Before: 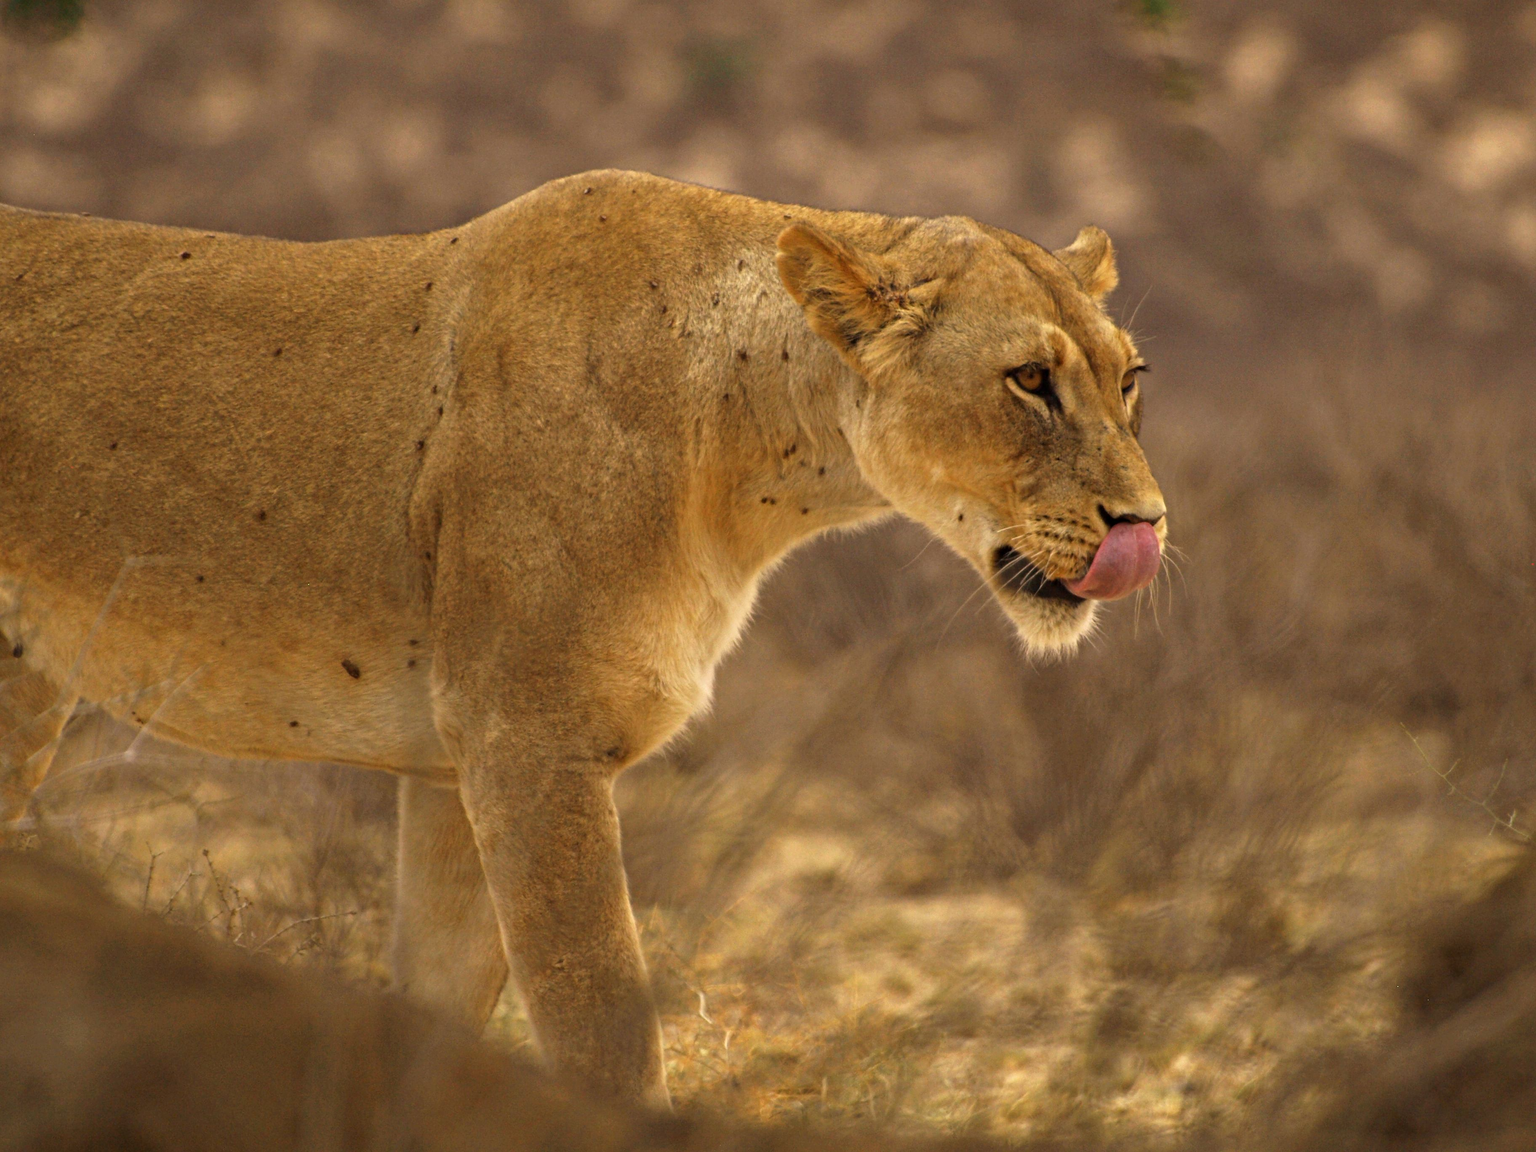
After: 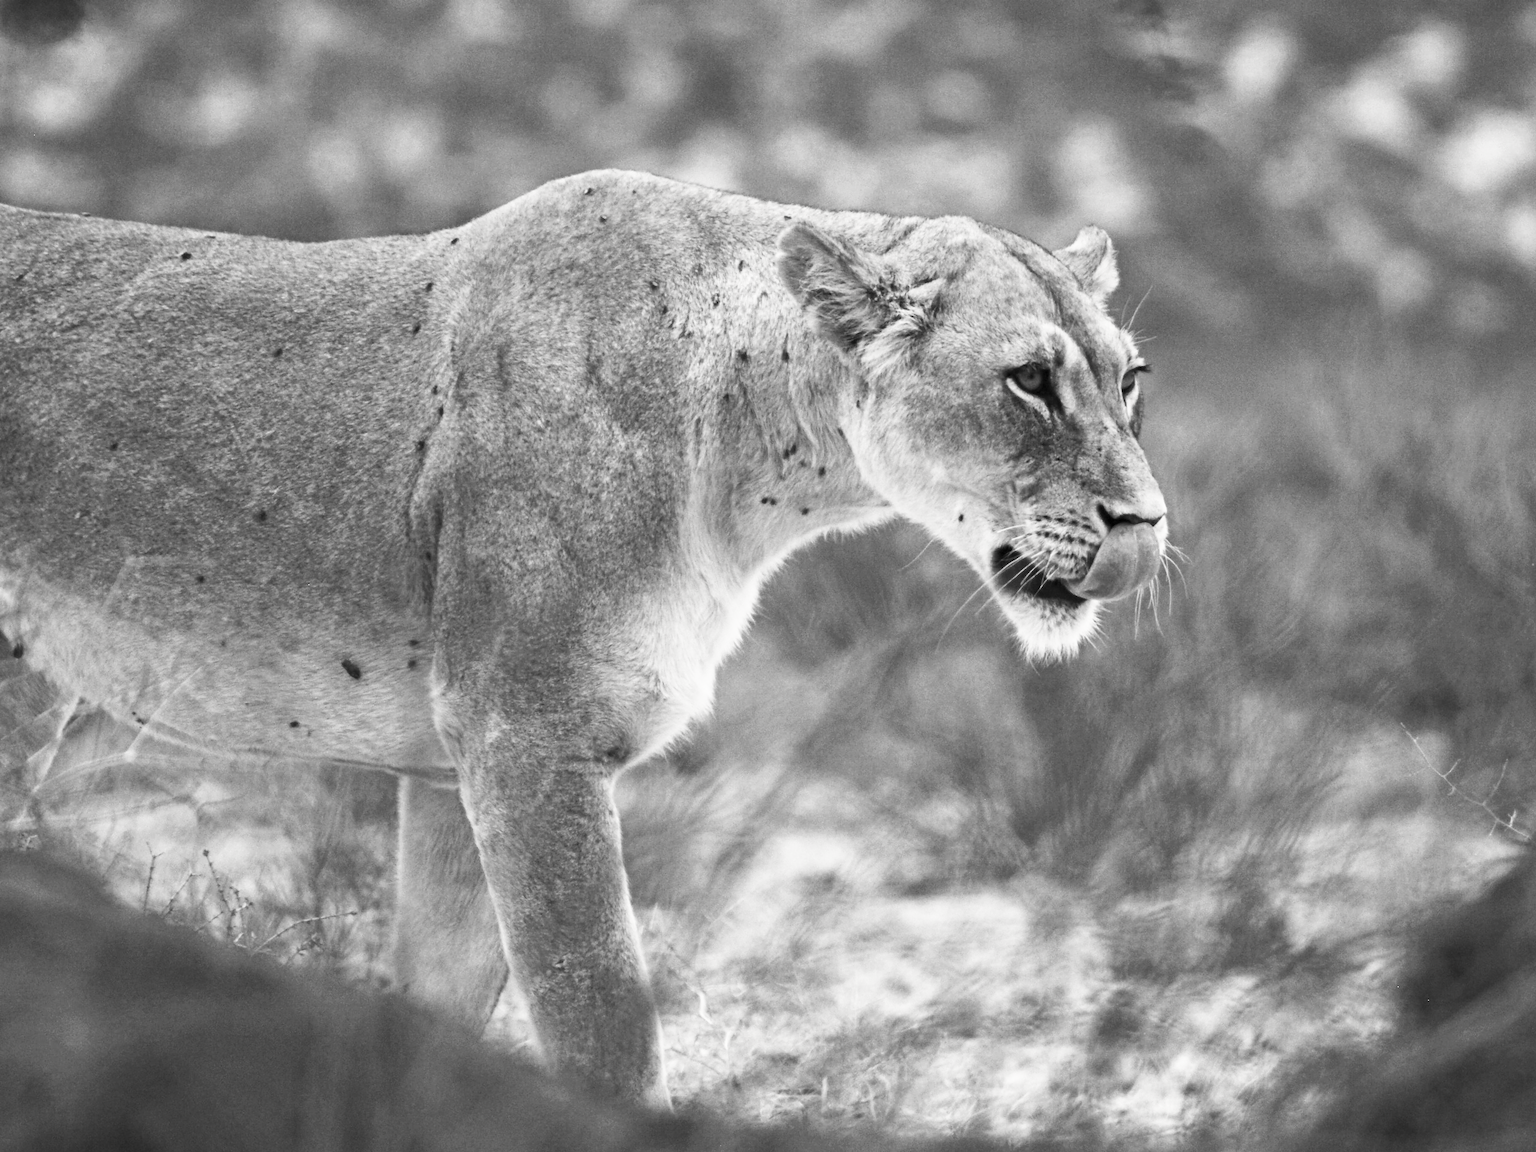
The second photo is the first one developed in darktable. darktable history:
contrast brightness saturation: contrast 0.52, brightness 0.453, saturation -0.992
